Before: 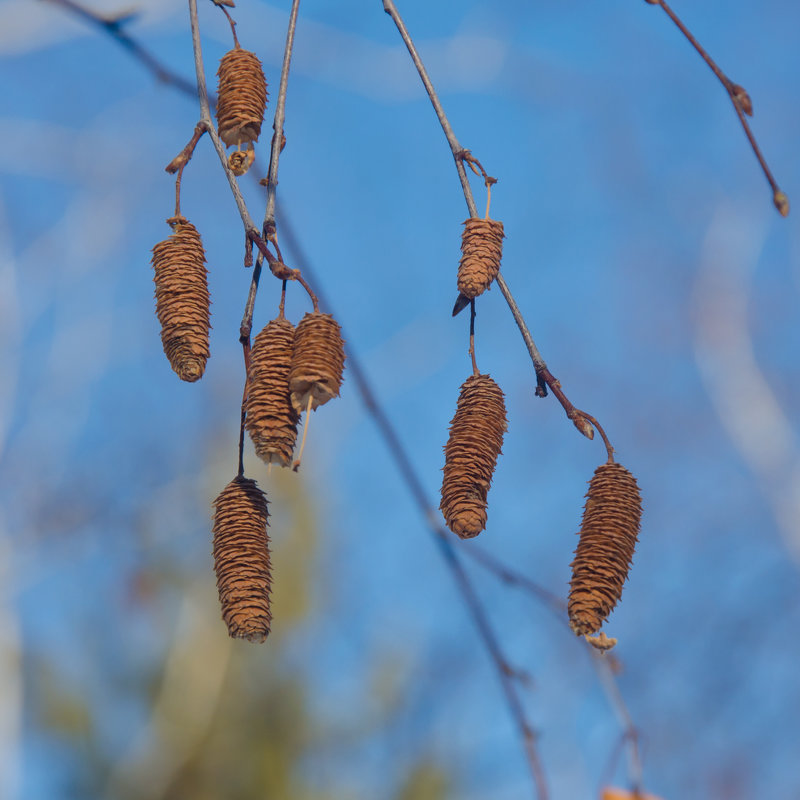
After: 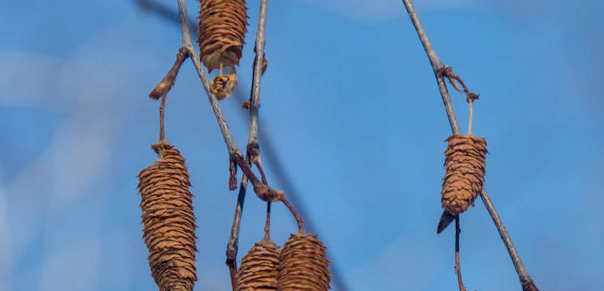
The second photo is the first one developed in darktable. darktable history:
crop: left 0.579%, top 7.627%, right 23.167%, bottom 54.275%
local contrast: detail 130%
rotate and perspective: rotation -1.32°, lens shift (horizontal) -0.031, crop left 0.015, crop right 0.985, crop top 0.047, crop bottom 0.982
